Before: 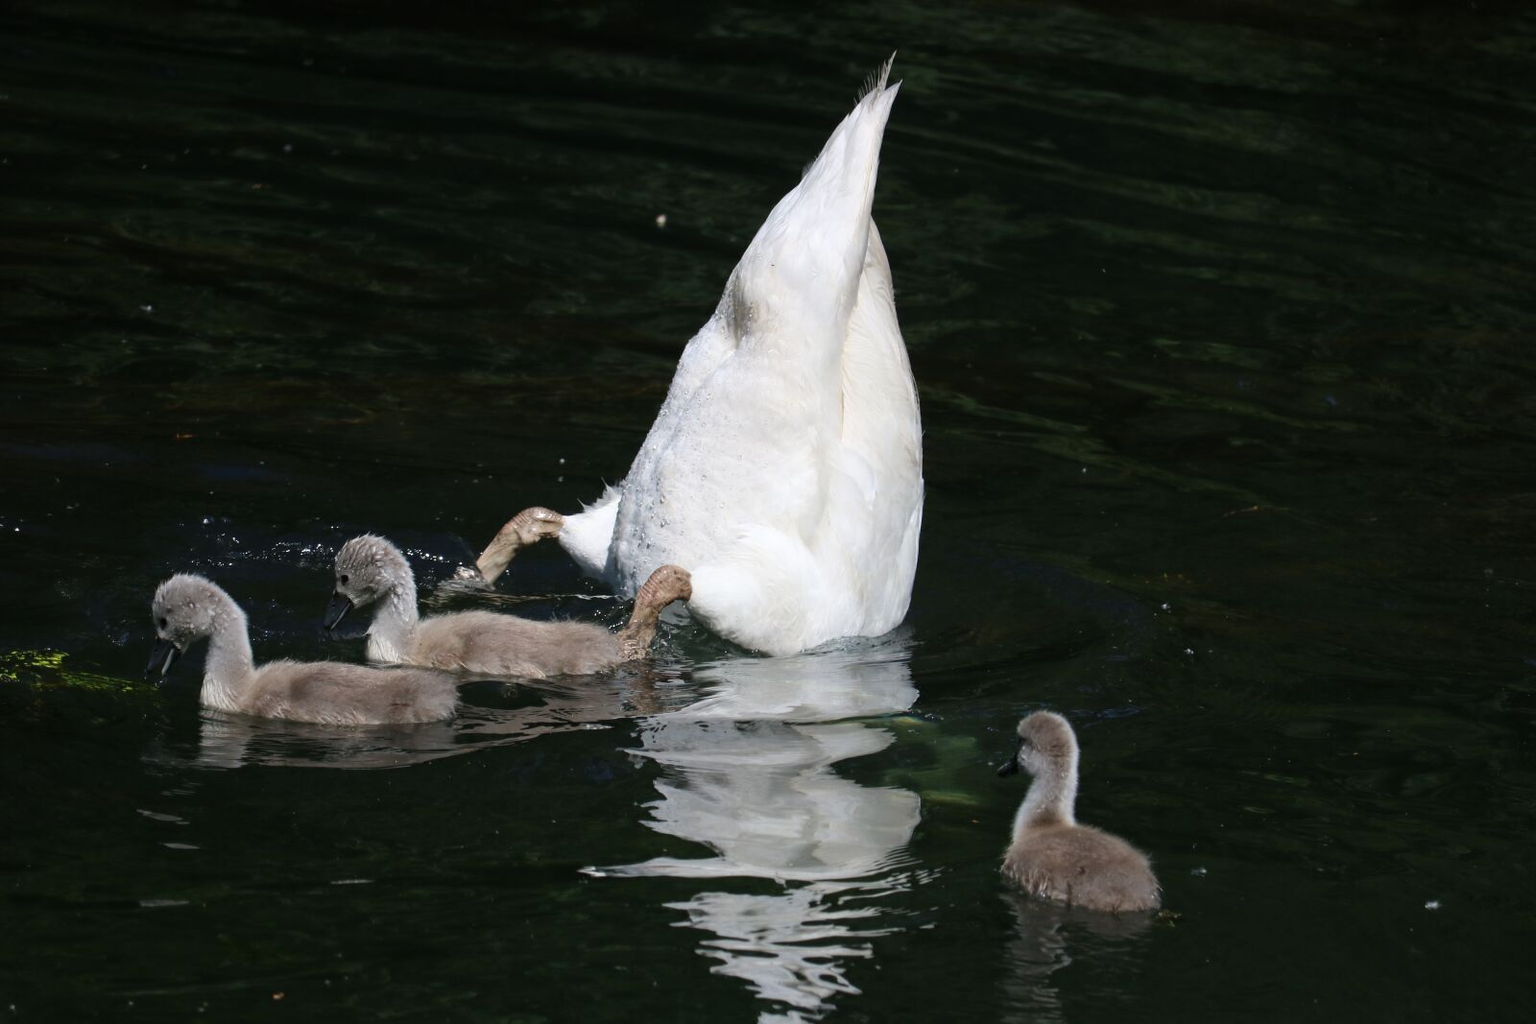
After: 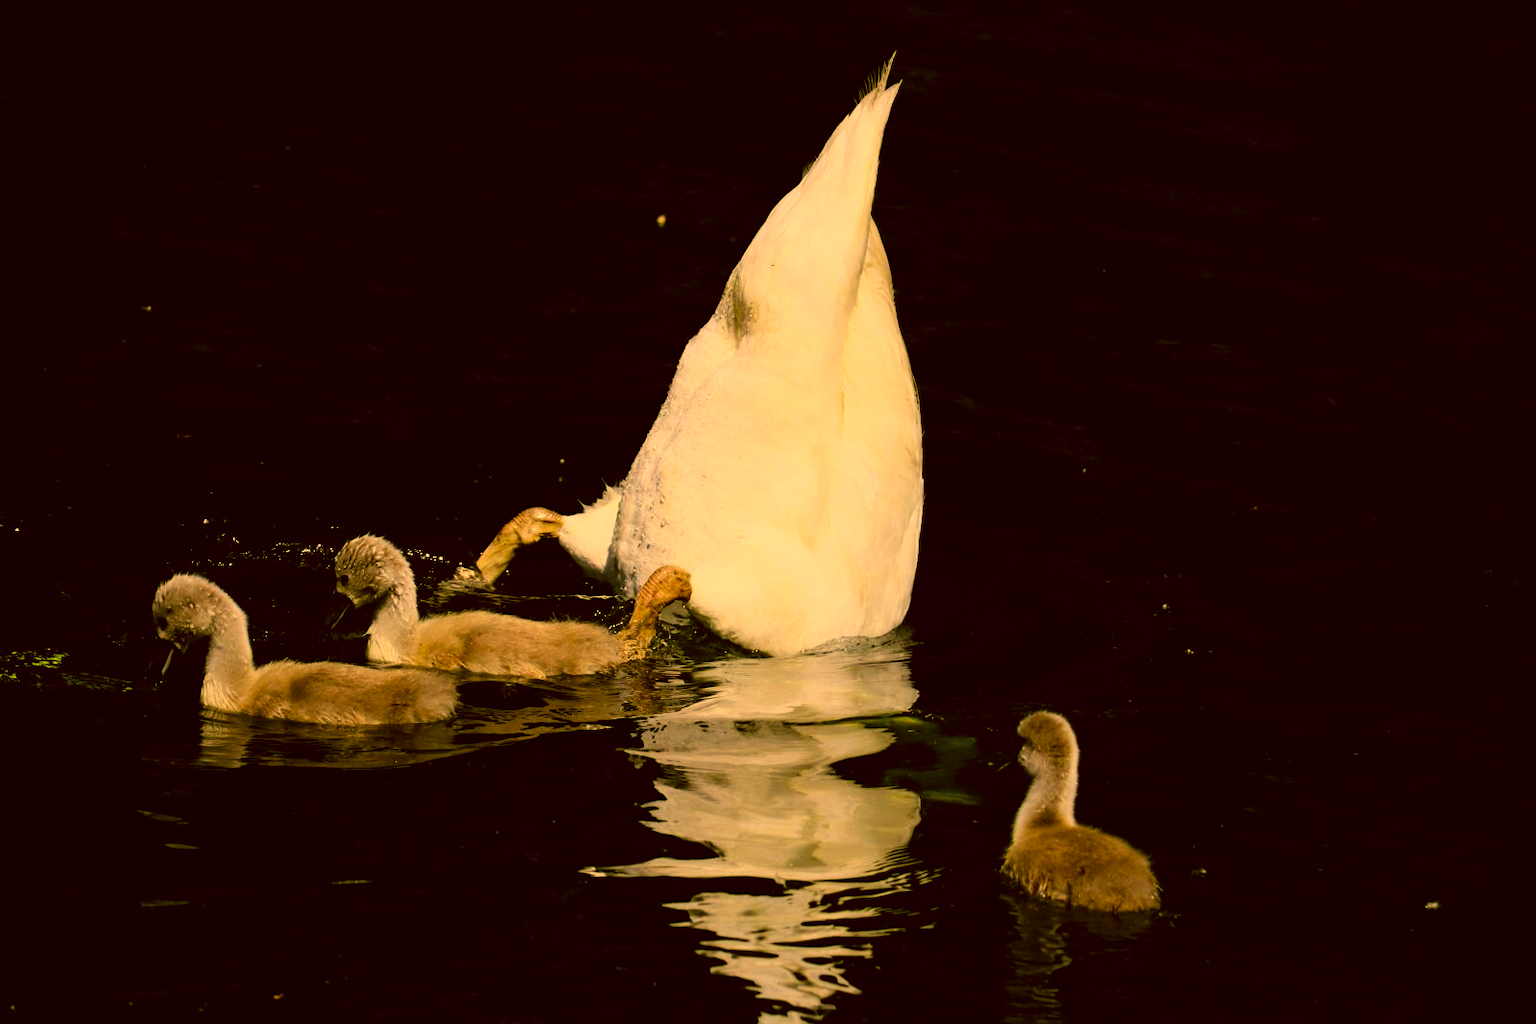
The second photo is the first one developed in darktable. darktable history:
filmic rgb: black relative exposure -16 EV, white relative exposure 6.29 EV, hardness 5.07, contrast 1.354, iterations of high-quality reconstruction 0
color correction: highlights a* 10.91, highlights b* 30.7, shadows a* 2.65, shadows b* 17.56, saturation 1.73
